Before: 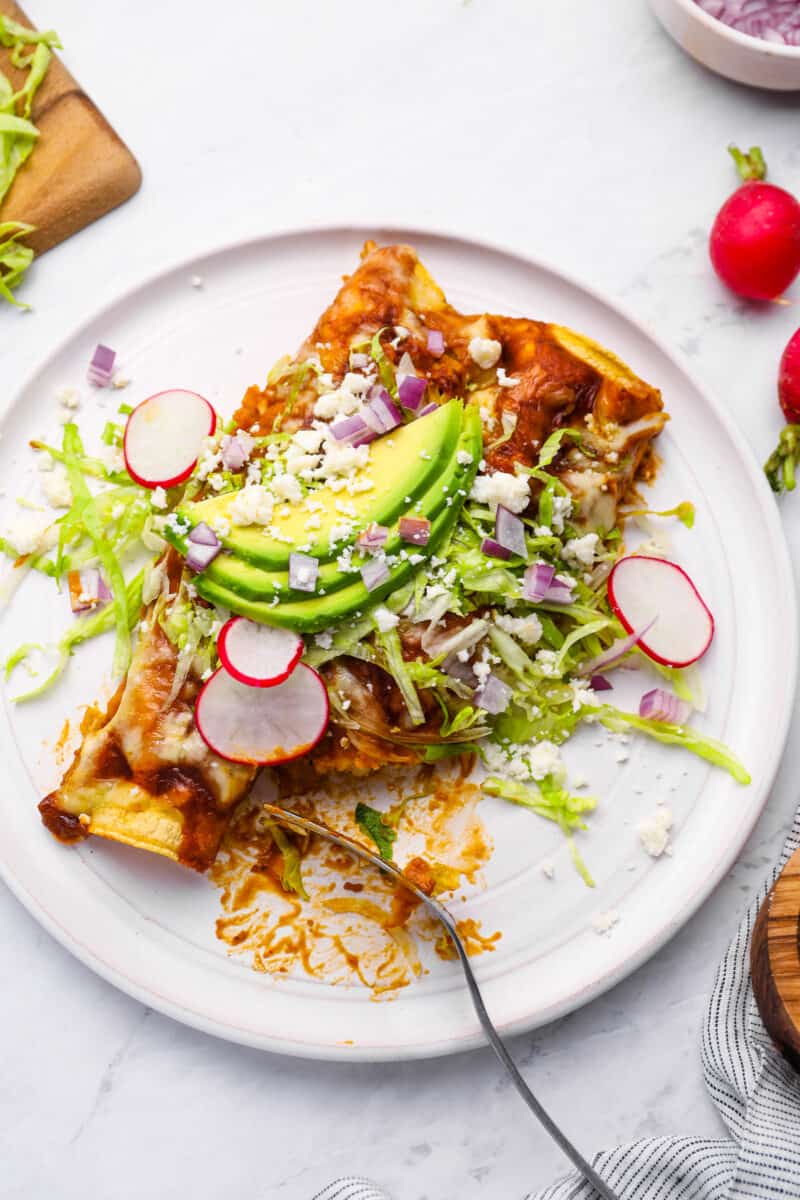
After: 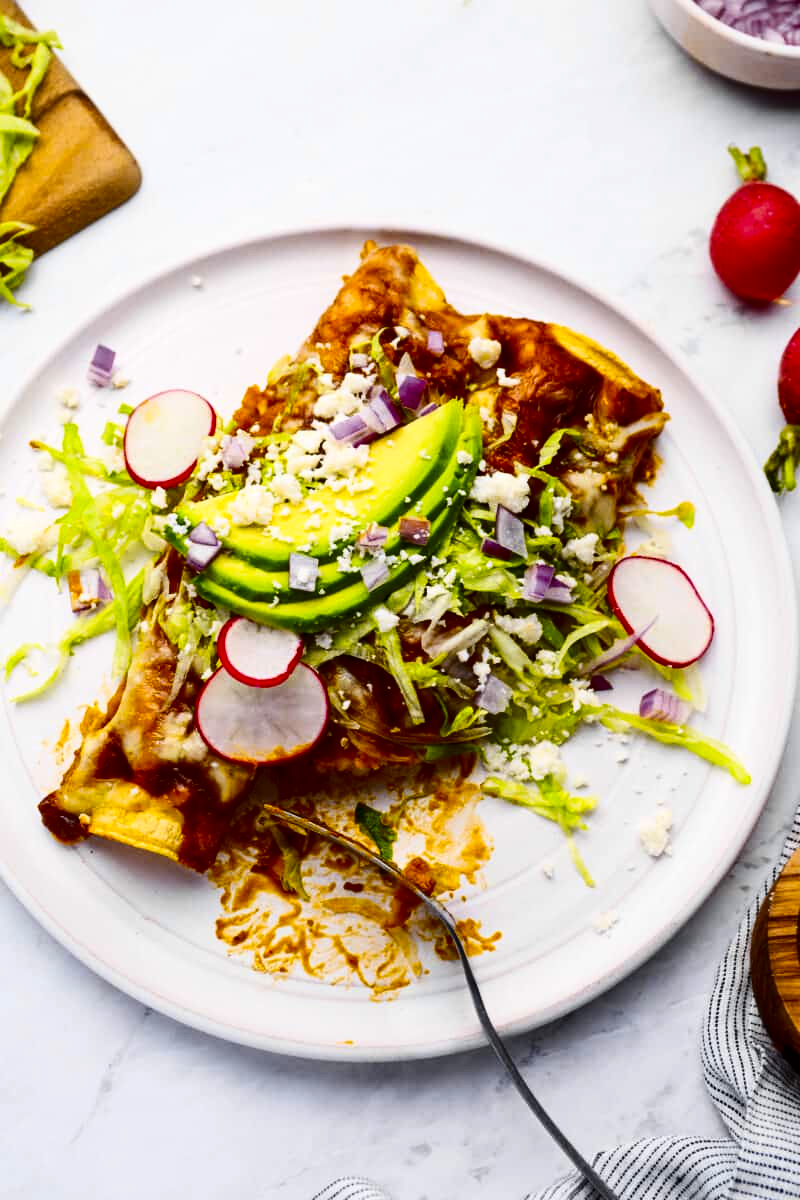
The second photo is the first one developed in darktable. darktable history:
contrast brightness saturation: contrast 0.24, brightness -0.24, saturation 0.14
color contrast: green-magenta contrast 0.85, blue-yellow contrast 1.25, unbound 0
